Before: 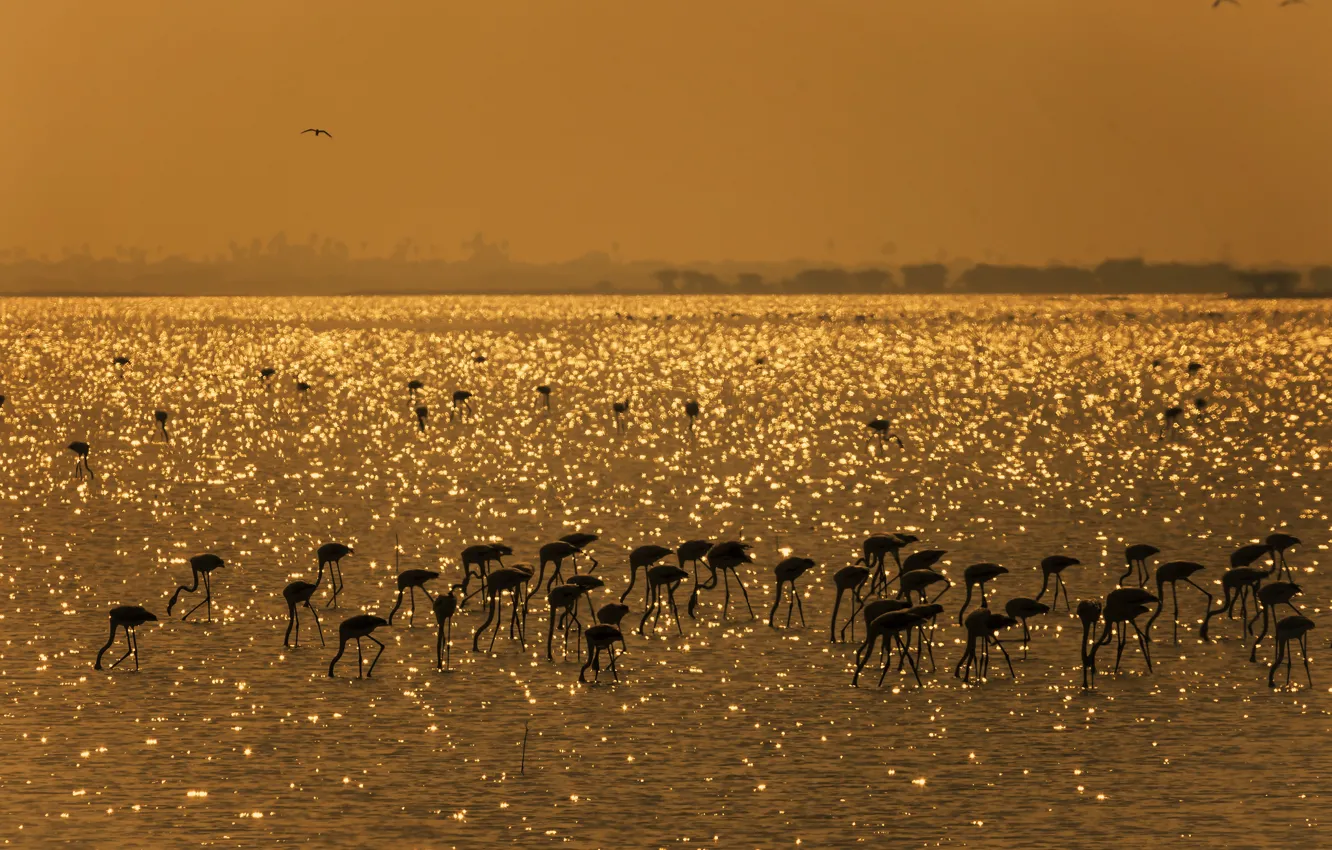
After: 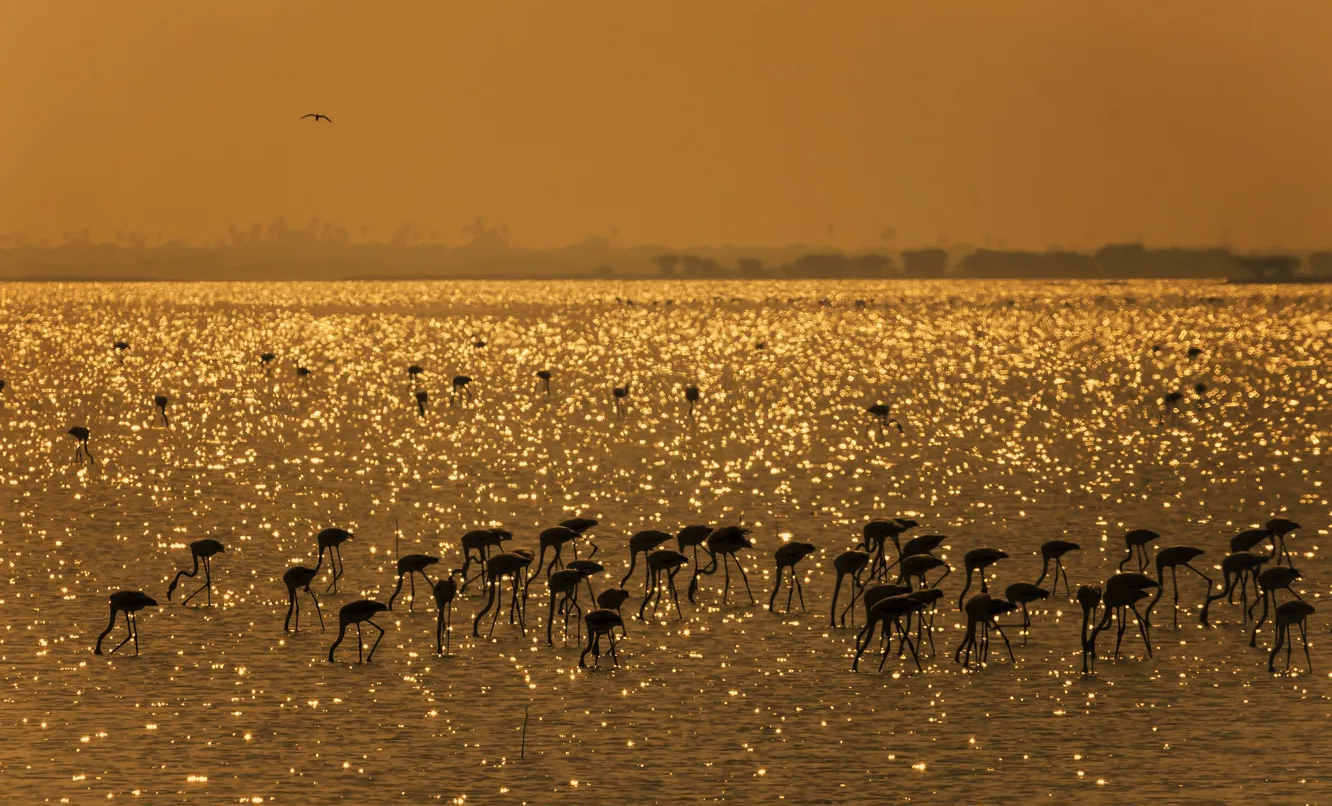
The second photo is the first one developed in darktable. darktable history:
crop and rotate: top 1.994%, bottom 3.096%
